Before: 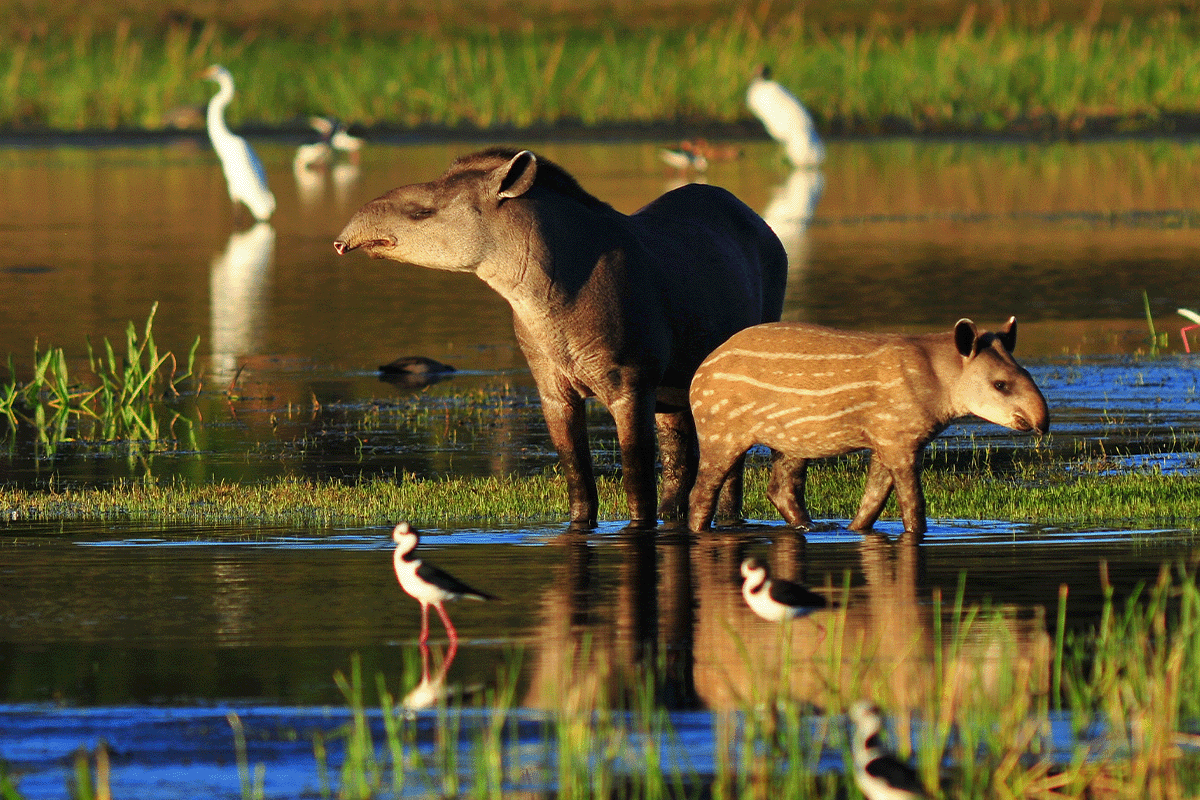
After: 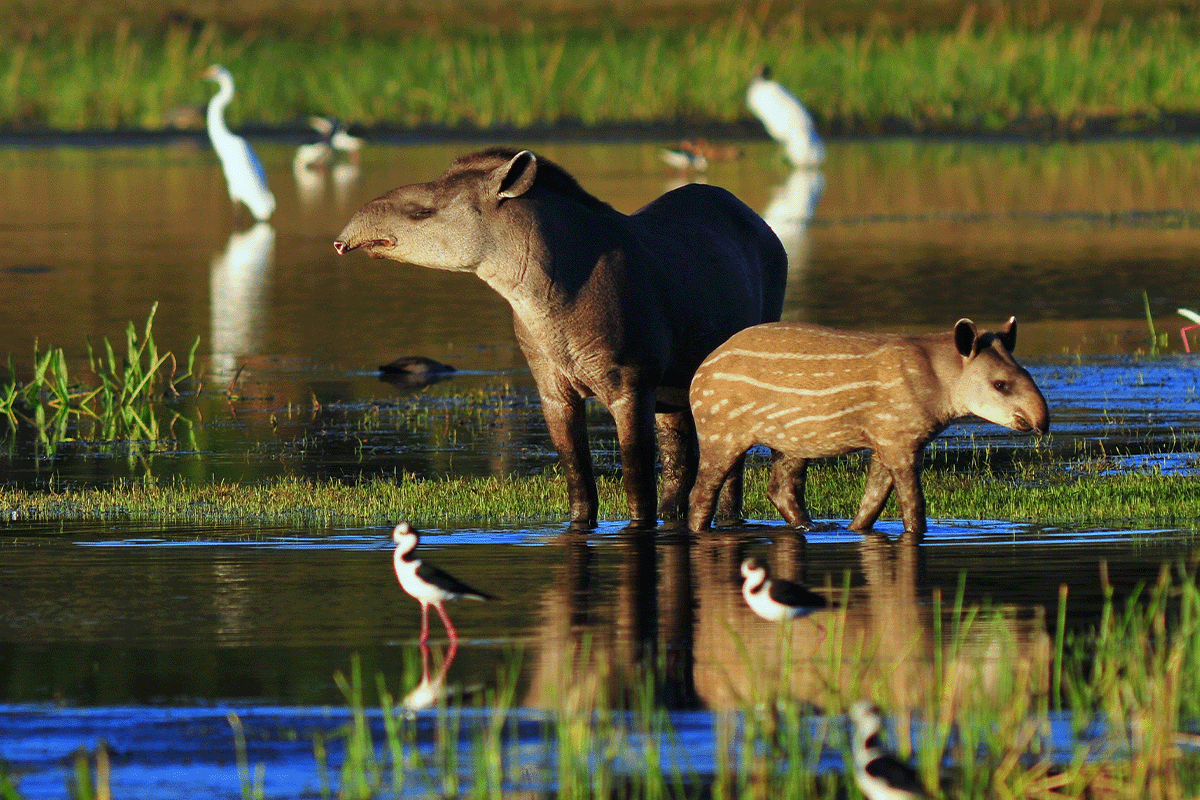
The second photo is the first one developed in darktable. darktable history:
white balance: red 0.926, green 1.003, blue 1.133
exposure: exposure -0.048 EV, compensate highlight preservation false
